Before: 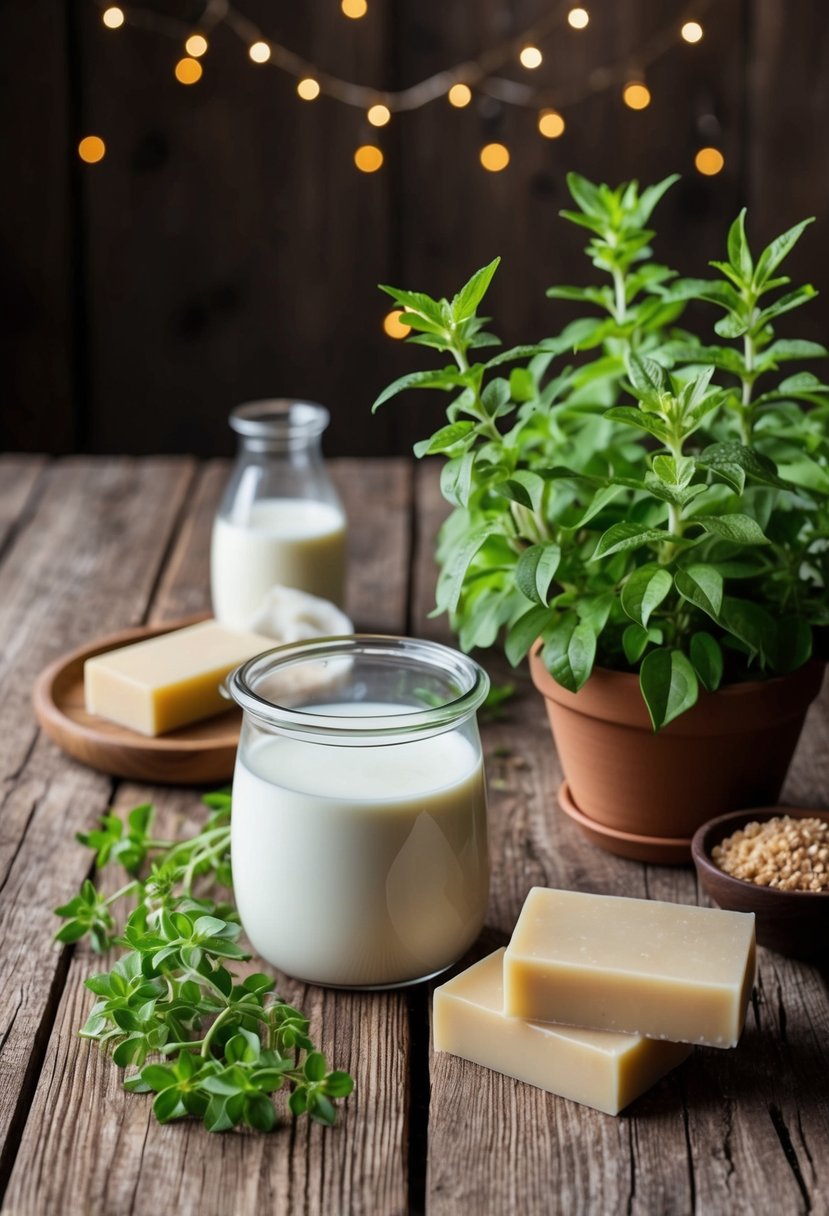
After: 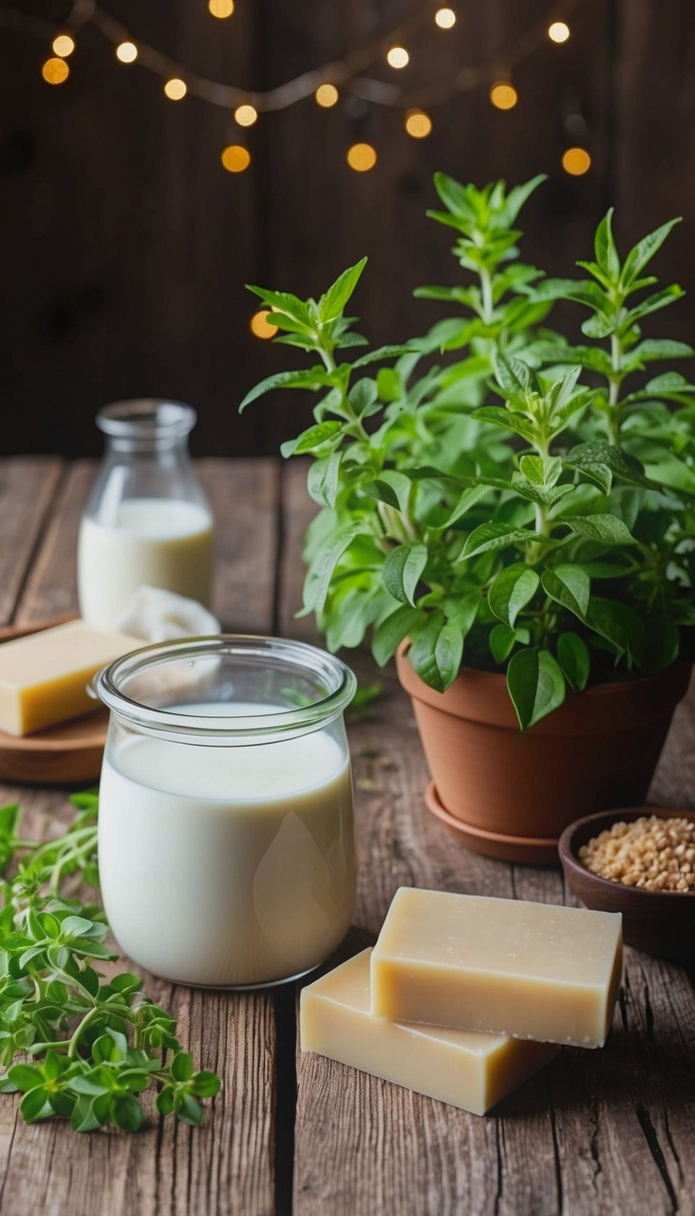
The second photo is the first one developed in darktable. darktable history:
contrast equalizer: y [[0.439, 0.44, 0.442, 0.457, 0.493, 0.498], [0.5 ×6], [0.5 ×6], [0 ×6], [0 ×6]]
crop: left 16.077%
